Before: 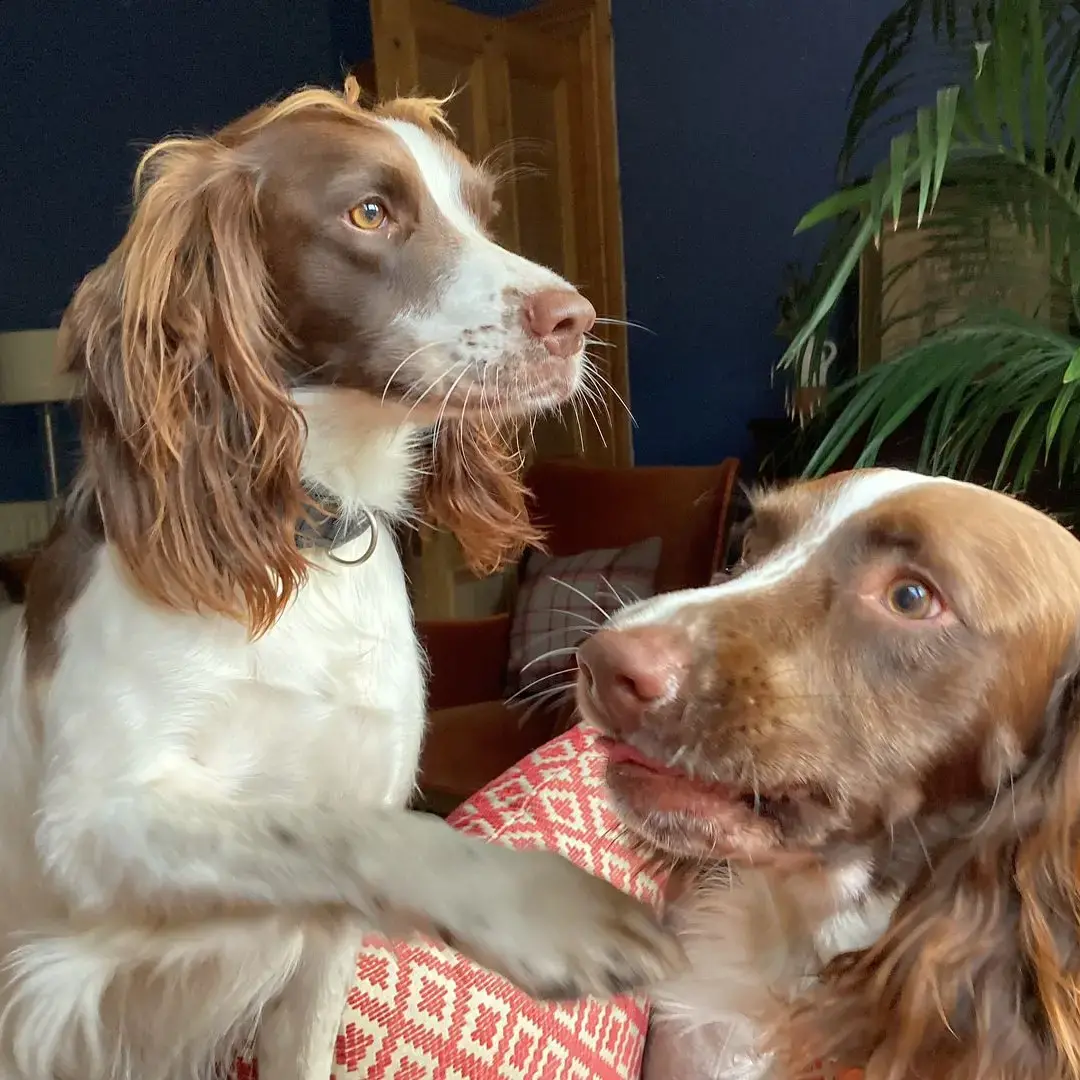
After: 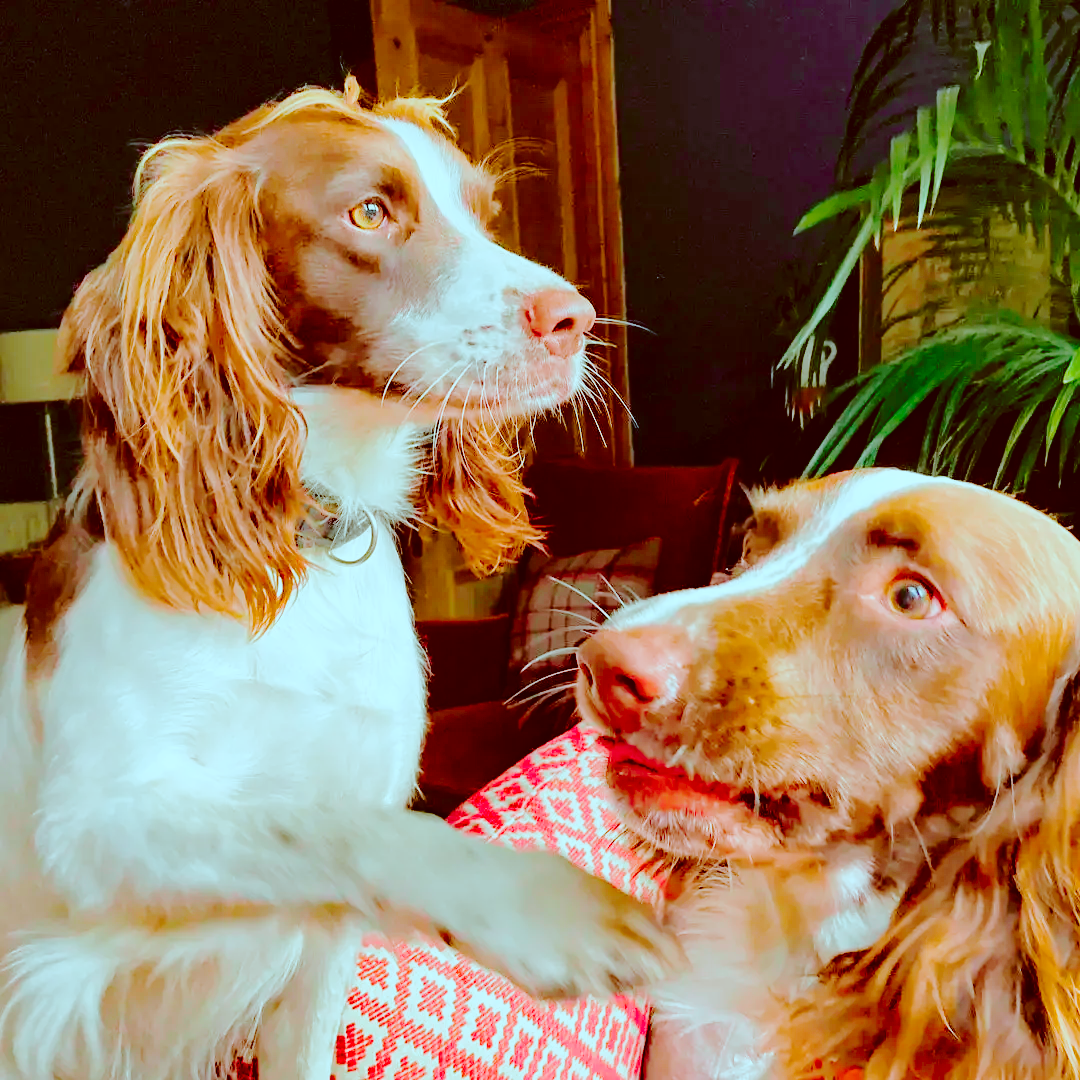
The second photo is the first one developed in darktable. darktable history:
color balance rgb: linear chroma grading › global chroma 8.888%, perceptual saturation grading › global saturation 20%, perceptual saturation grading › highlights -25.045%, perceptual saturation grading › shadows 50.155%
color correction: highlights a* -14.67, highlights b* -16.03, shadows a* 10.9, shadows b* 29.75
haze removal: compatibility mode true, adaptive false
tone equalizer: -8 EV 0.212 EV, -7 EV 0.387 EV, -6 EV 0.444 EV, -5 EV 0.269 EV, -3 EV -0.262 EV, -2 EV -0.39 EV, -1 EV -0.431 EV, +0 EV -0.222 EV, edges refinement/feathering 500, mask exposure compensation -1.57 EV, preserve details no
tone curve: curves: ch0 [(0, 0) (0.058, 0.022) (0.265, 0.208) (0.41, 0.417) (0.485, 0.524) (0.638, 0.673) (0.845, 0.828) (0.994, 0.964)]; ch1 [(0, 0) (0.136, 0.146) (0.317, 0.34) (0.382, 0.408) (0.469, 0.482) (0.498, 0.497) (0.557, 0.573) (0.644, 0.643) (0.725, 0.765) (1, 1)]; ch2 [(0, 0) (0.352, 0.403) (0.45, 0.469) (0.502, 0.504) (0.54, 0.524) (0.592, 0.566) (0.638, 0.599) (1, 1)], color space Lab, independent channels, preserve colors none
base curve: curves: ch0 [(0, 0) (0.032, 0.037) (0.105, 0.228) (0.435, 0.76) (0.856, 0.983) (1, 1)], preserve colors none
